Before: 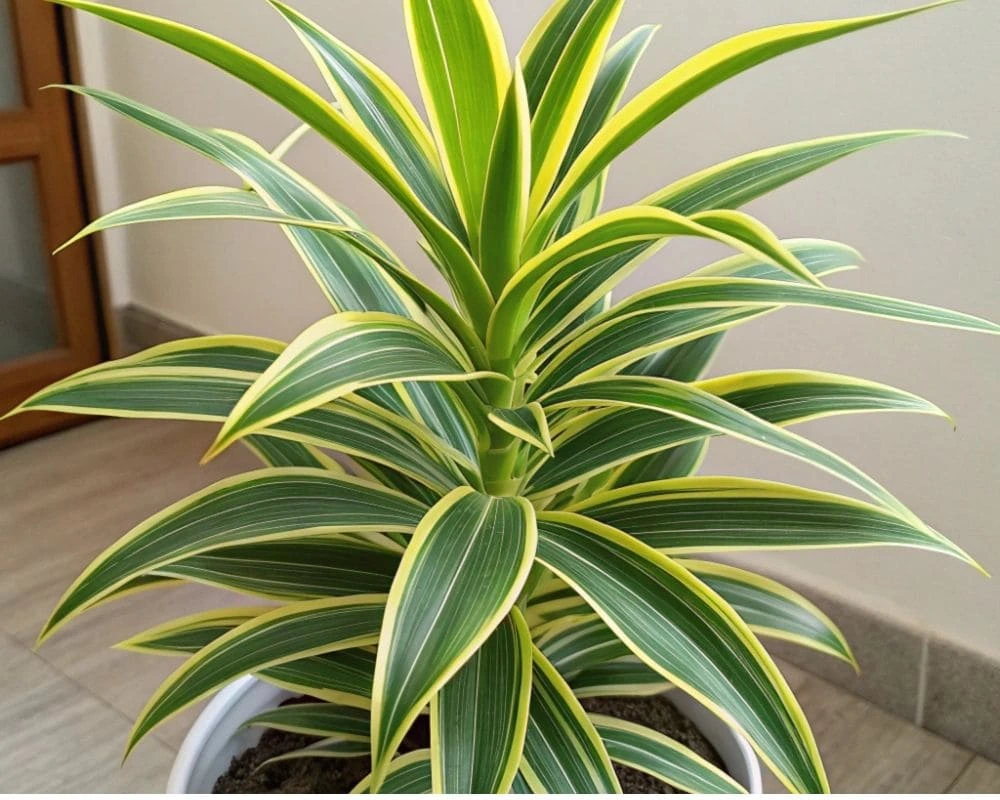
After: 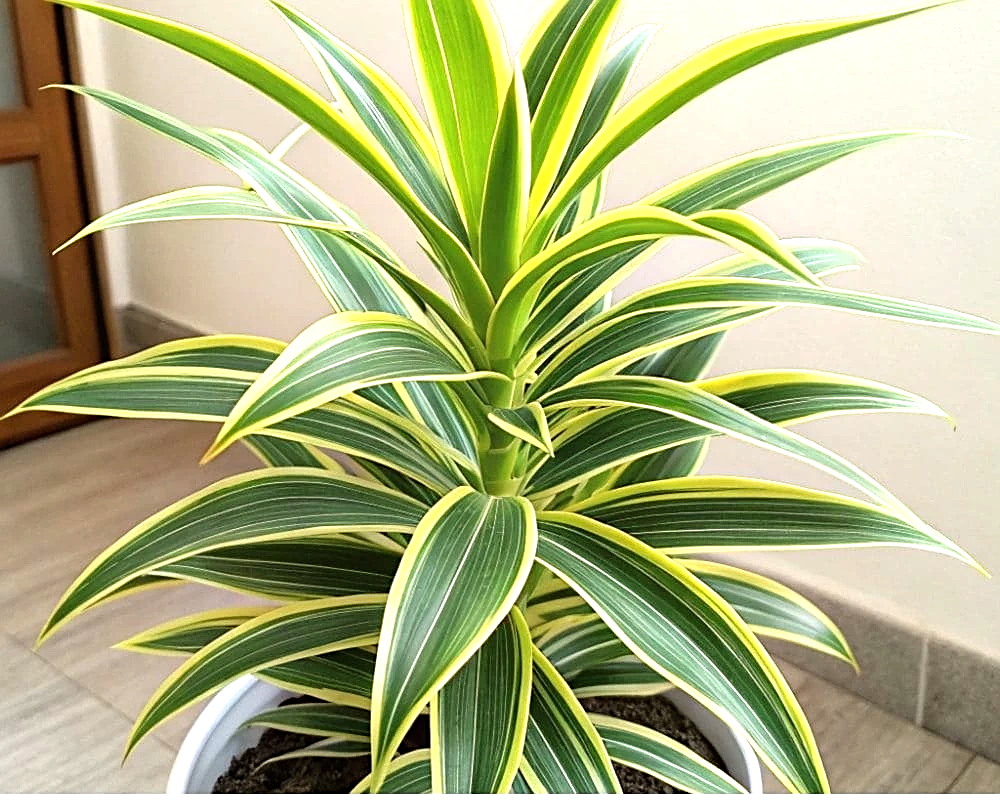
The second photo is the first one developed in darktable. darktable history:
tone equalizer: -8 EV -0.775 EV, -7 EV -0.738 EV, -6 EV -0.586 EV, -5 EV -0.374 EV, -3 EV 0.396 EV, -2 EV 0.6 EV, -1 EV 0.699 EV, +0 EV 0.778 EV
sharpen: on, module defaults
